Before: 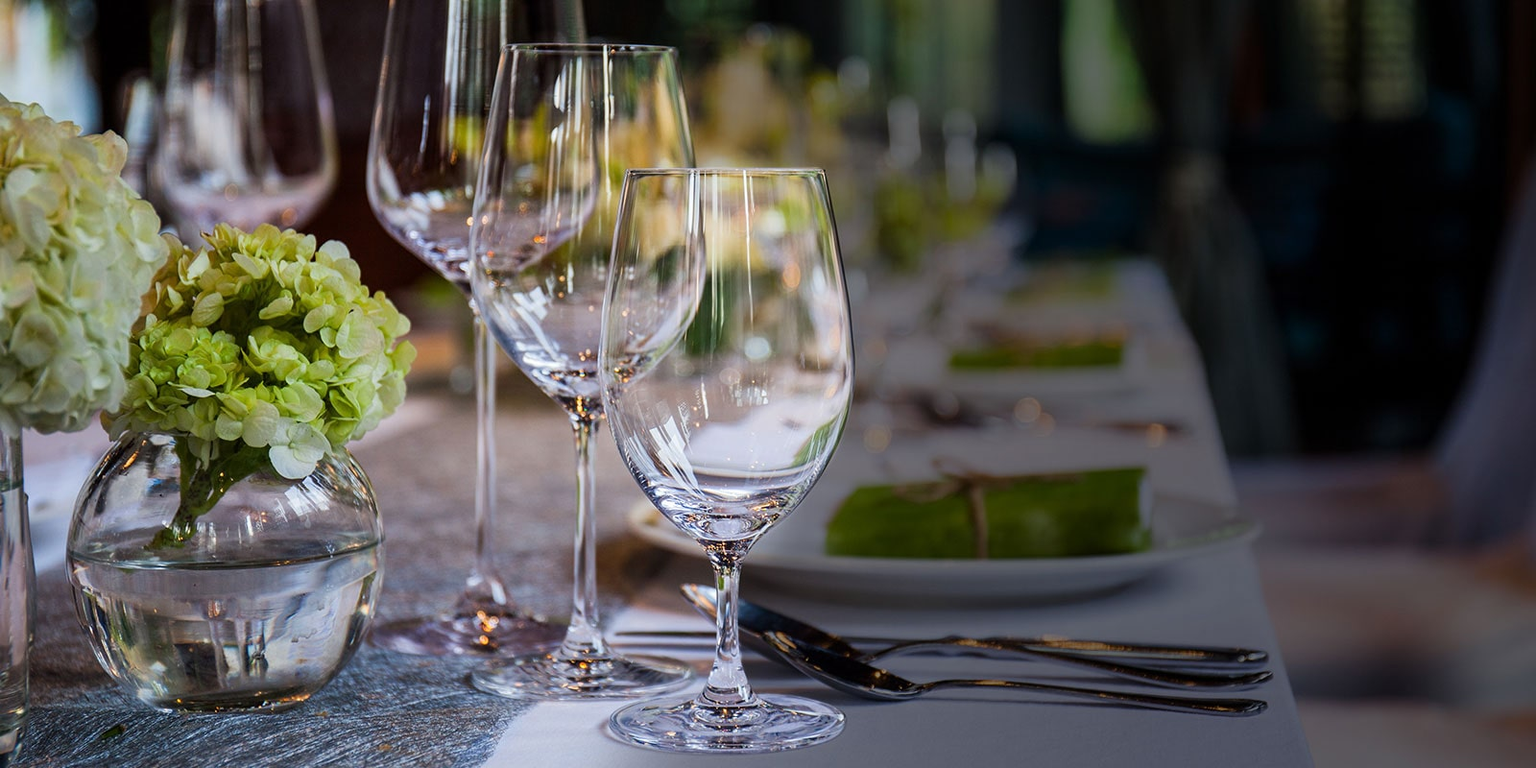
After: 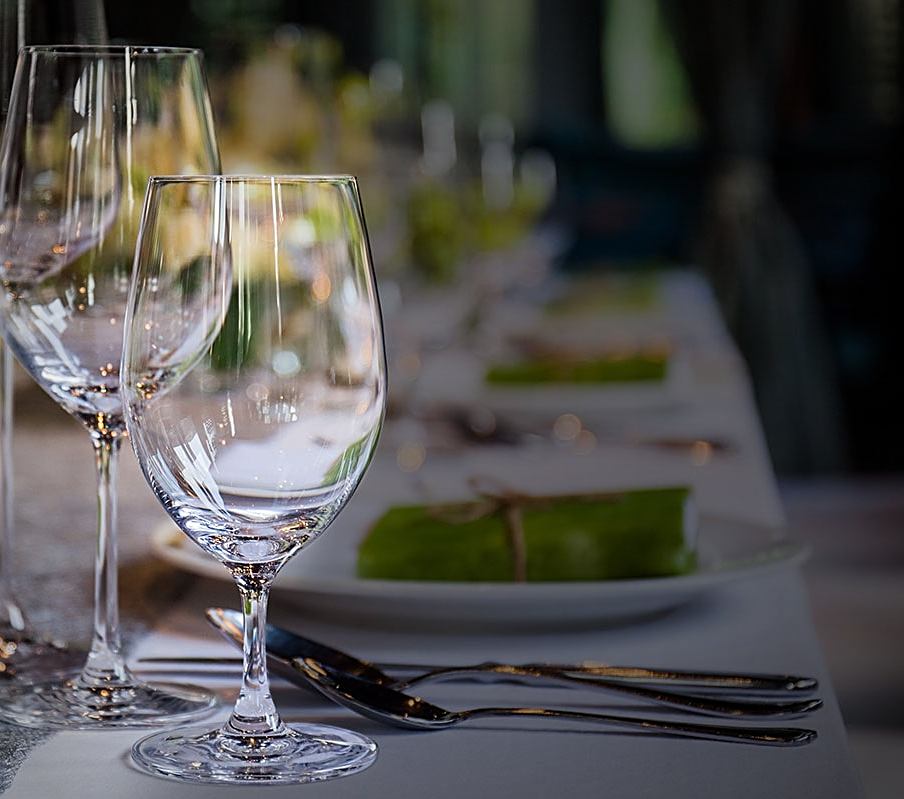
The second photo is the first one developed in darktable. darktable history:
crop: left 31.499%, top 0.001%, right 11.957%
vignetting: fall-off start 73.49%
sharpen: on, module defaults
